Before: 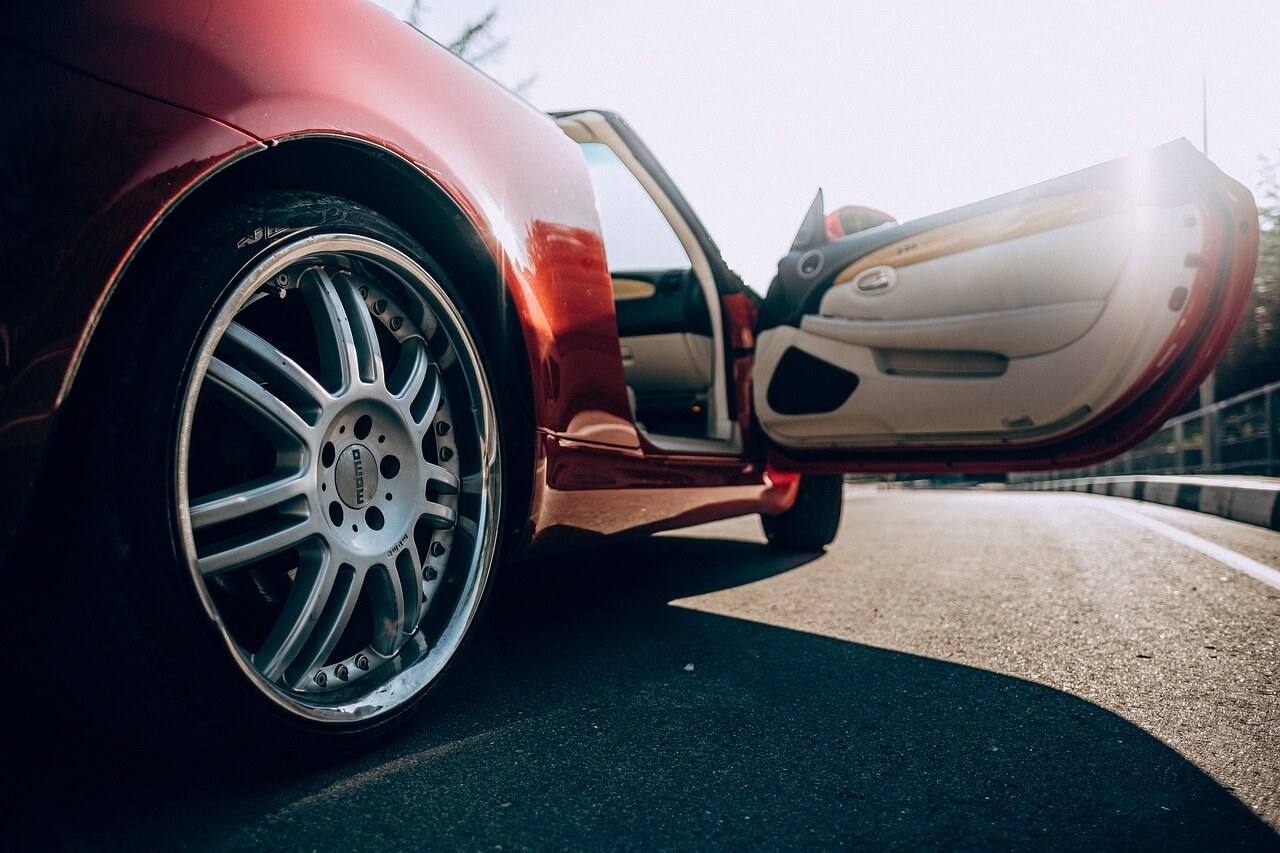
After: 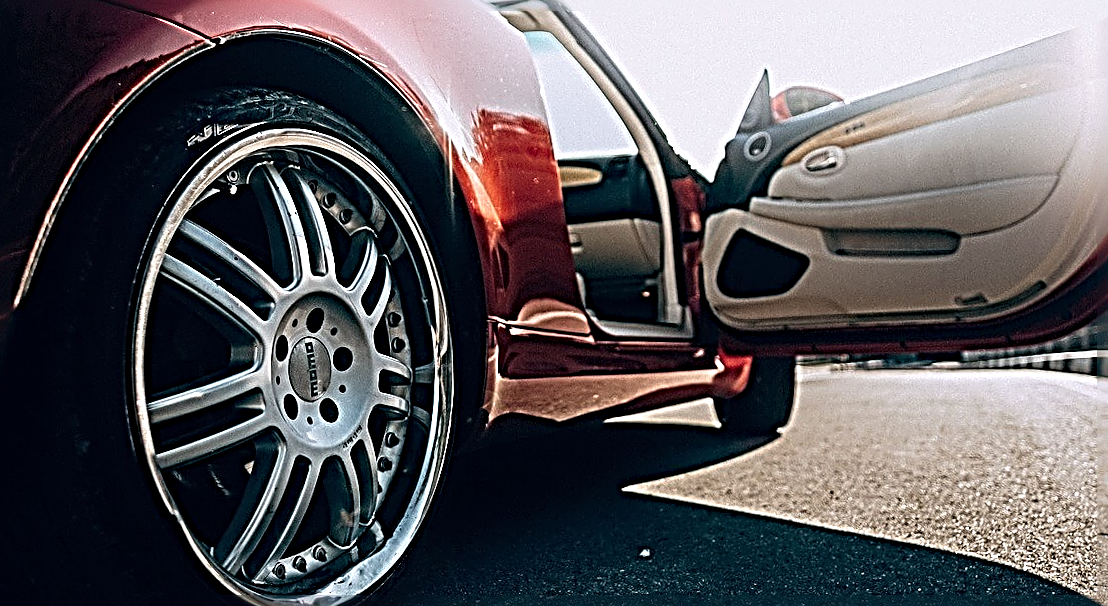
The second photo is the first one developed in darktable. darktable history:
crop and rotate: left 2.425%, top 11.305%, right 9.6%, bottom 15.08%
sharpen: radius 4.001, amount 2
rotate and perspective: rotation -1.32°, lens shift (horizontal) -0.031, crop left 0.015, crop right 0.985, crop top 0.047, crop bottom 0.982
